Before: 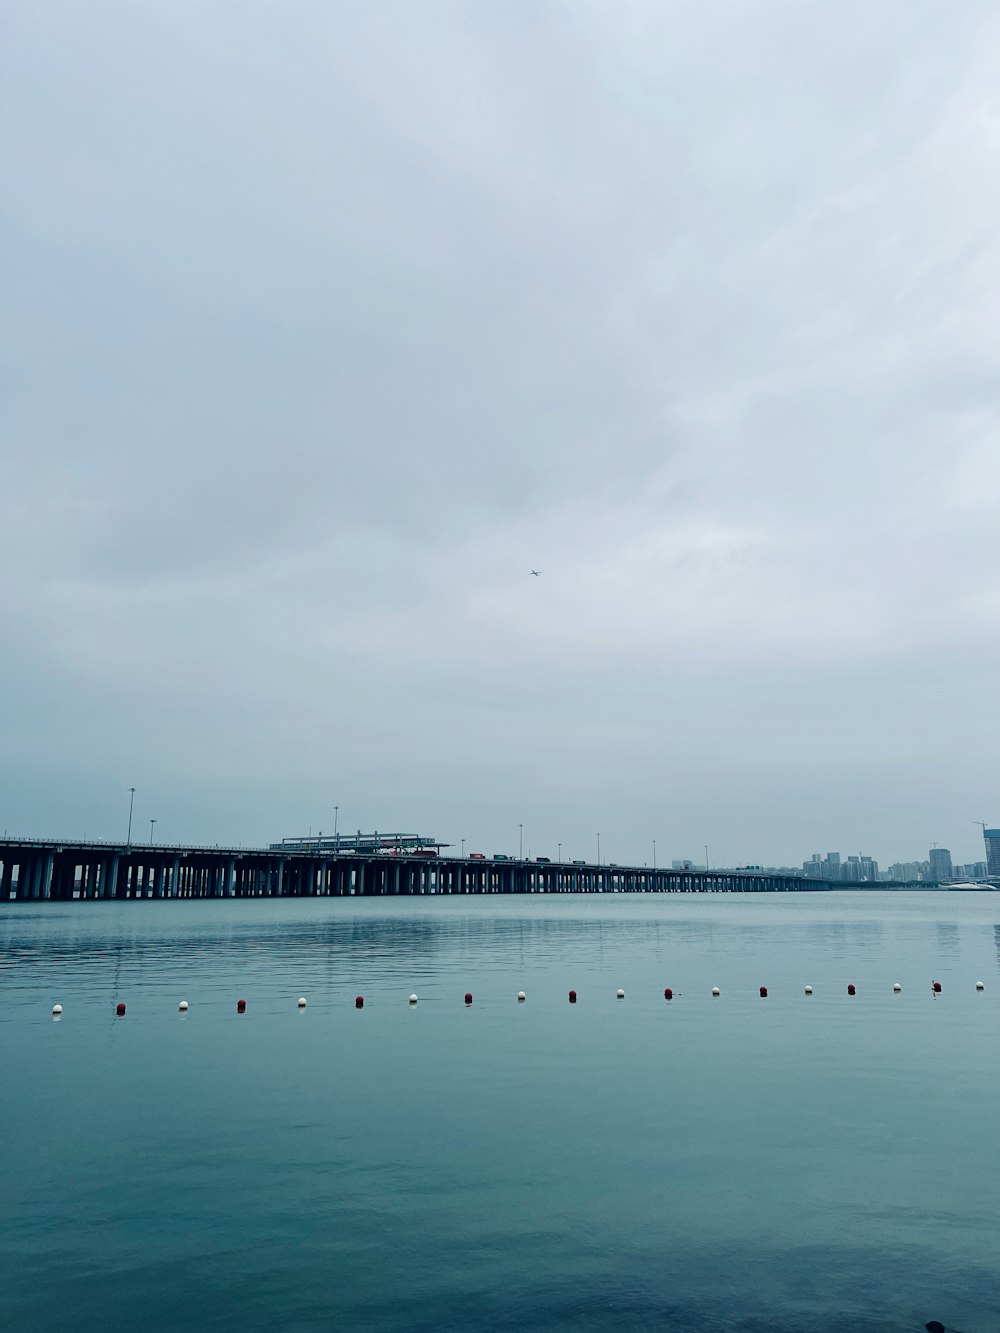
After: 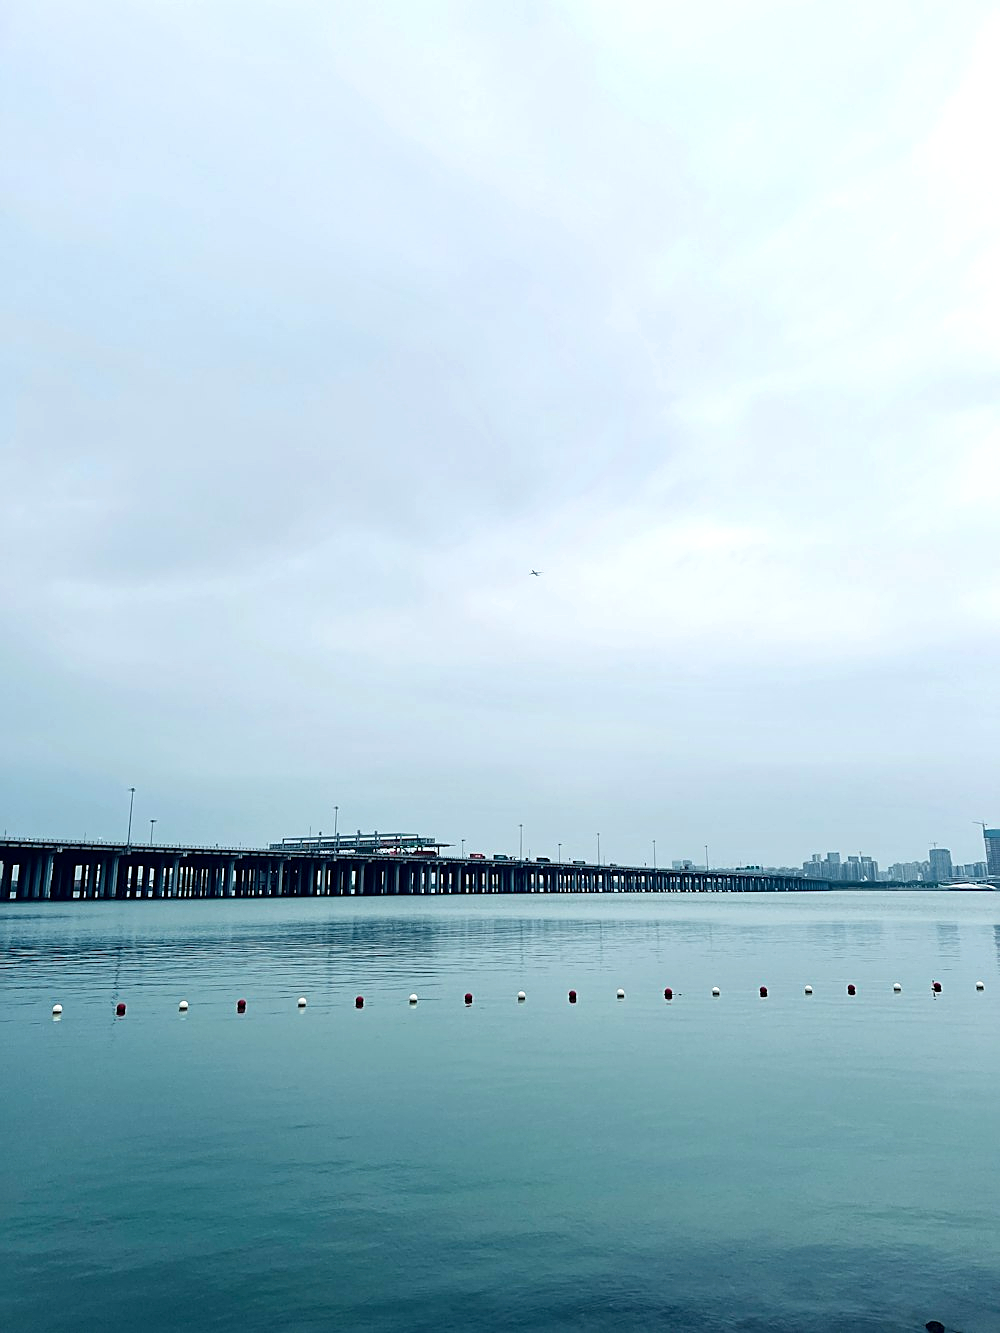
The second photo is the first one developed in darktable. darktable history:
exposure: black level correction 0.001, exposure 0.499 EV, compensate exposure bias true, compensate highlight preservation false
sharpen: on, module defaults
